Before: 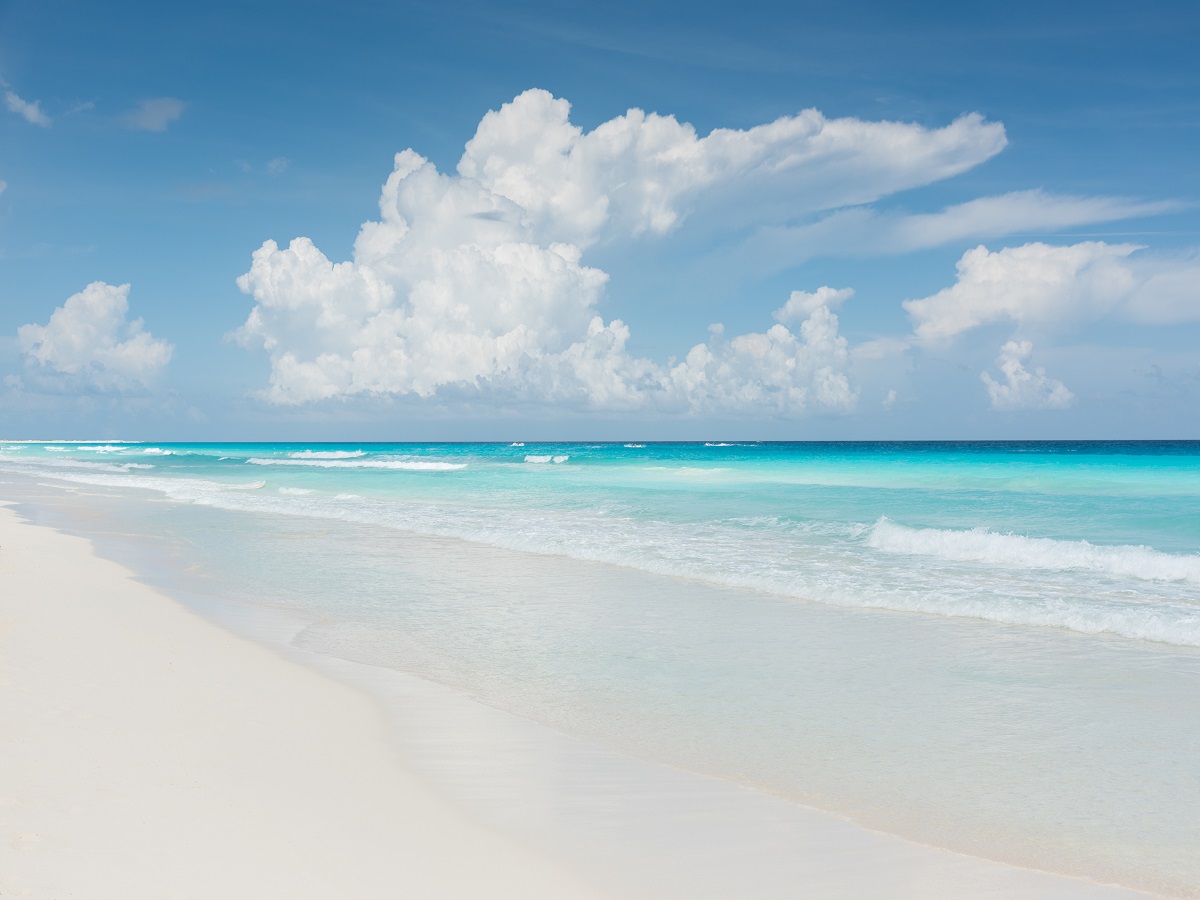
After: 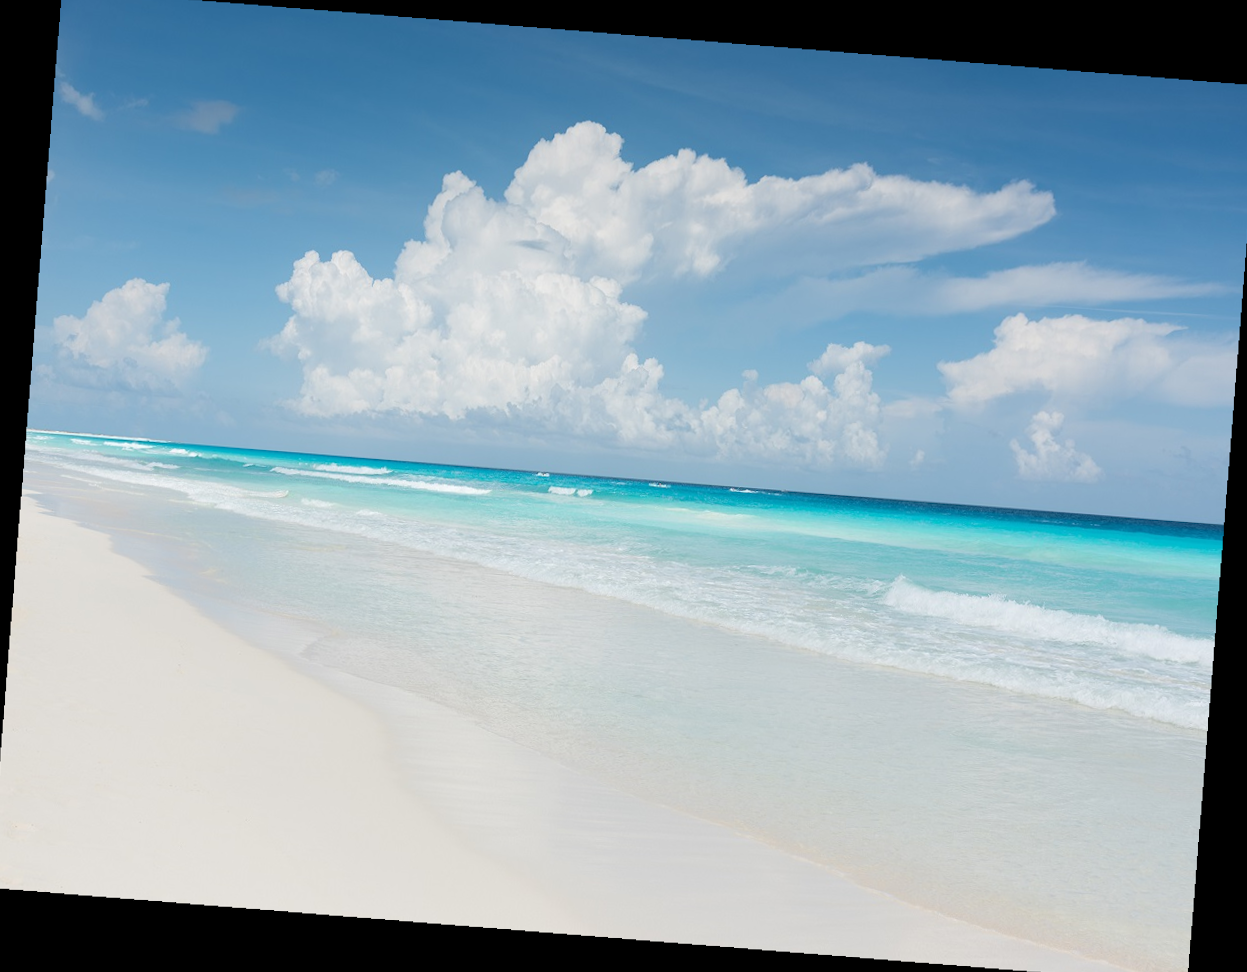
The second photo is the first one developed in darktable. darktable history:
rotate and perspective: rotation 4.1°, automatic cropping off
crop and rotate: angle -0.5°
